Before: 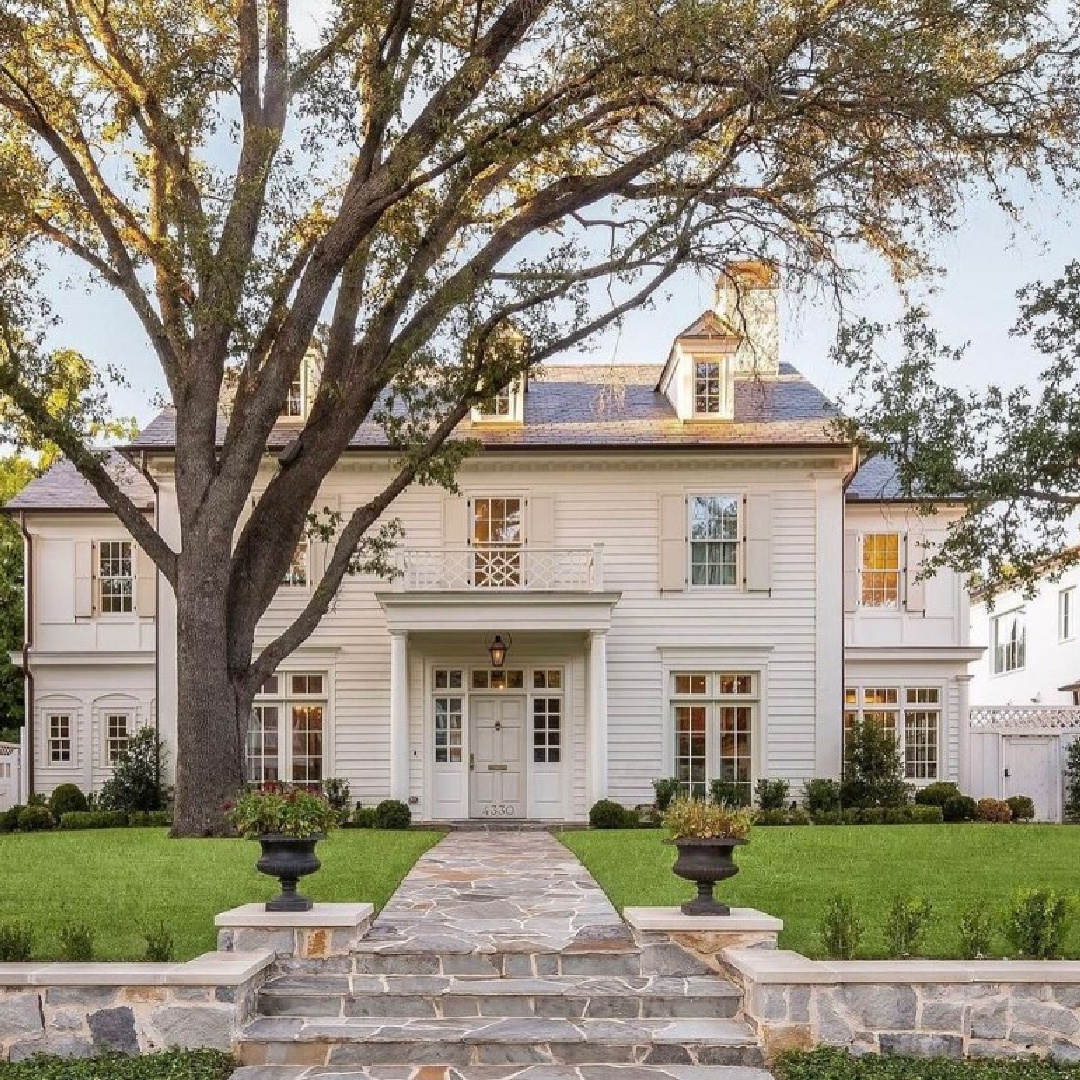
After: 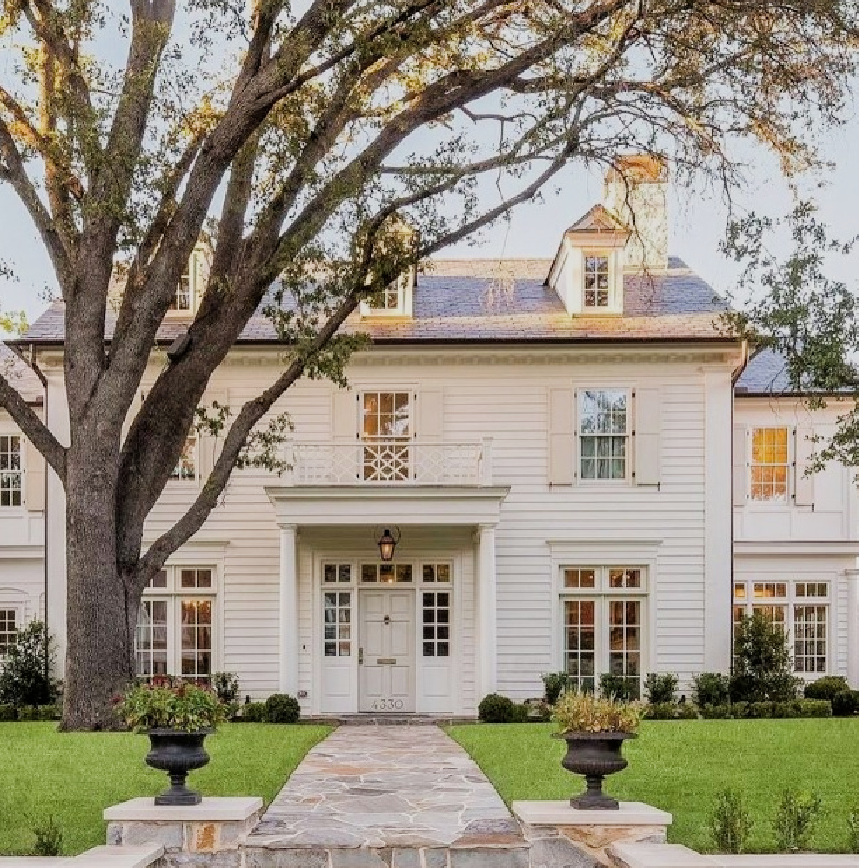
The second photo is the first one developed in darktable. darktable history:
filmic rgb: black relative exposure -7.65 EV, white relative exposure 4.56 EV, threshold 5.99 EV, hardness 3.61, contrast 1.055, enable highlight reconstruction true
exposure: black level correction 0, exposure 0.302 EV, compensate exposure bias true, compensate highlight preservation false
crop and rotate: left 10.379%, top 9.88%, right 9.994%, bottom 9.718%
